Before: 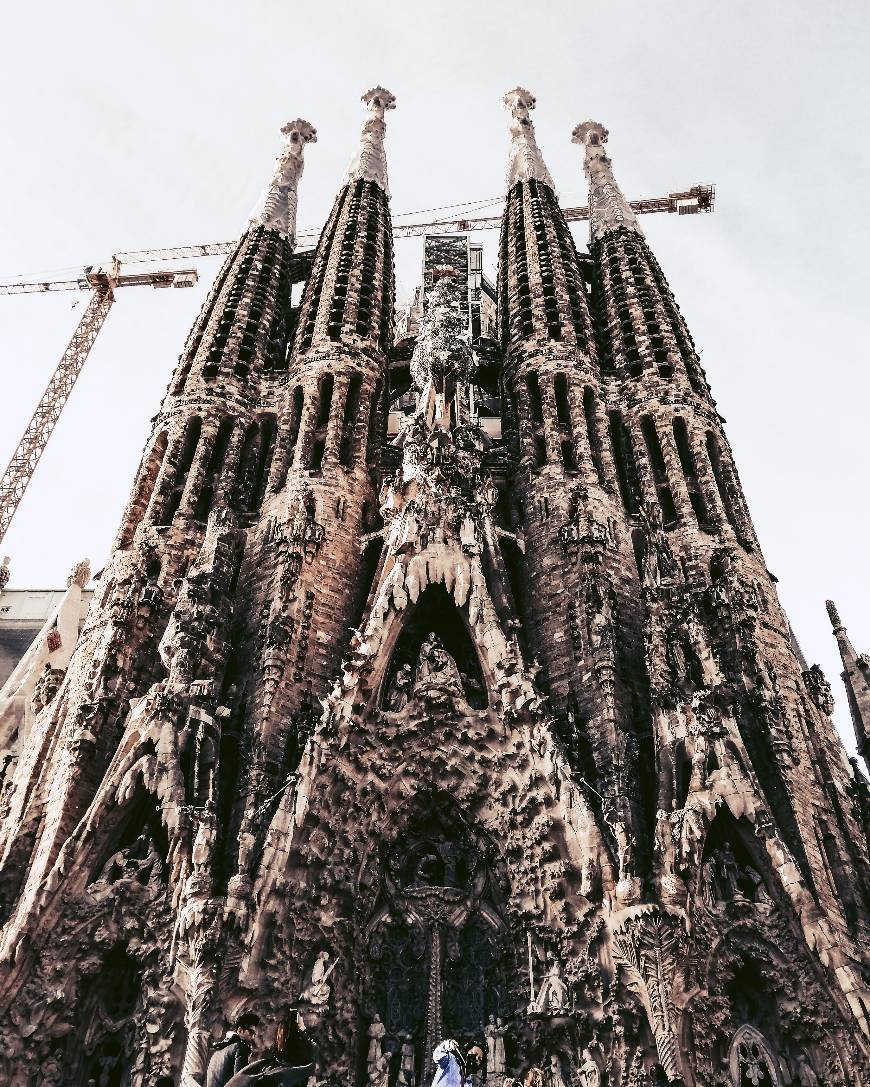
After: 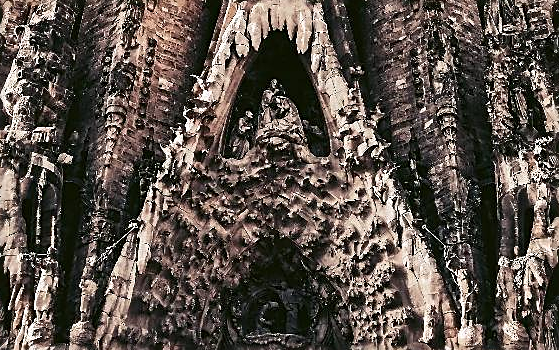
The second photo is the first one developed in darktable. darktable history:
sharpen: on, module defaults
crop: left 18.224%, top 50.904%, right 17.43%, bottom 16.88%
